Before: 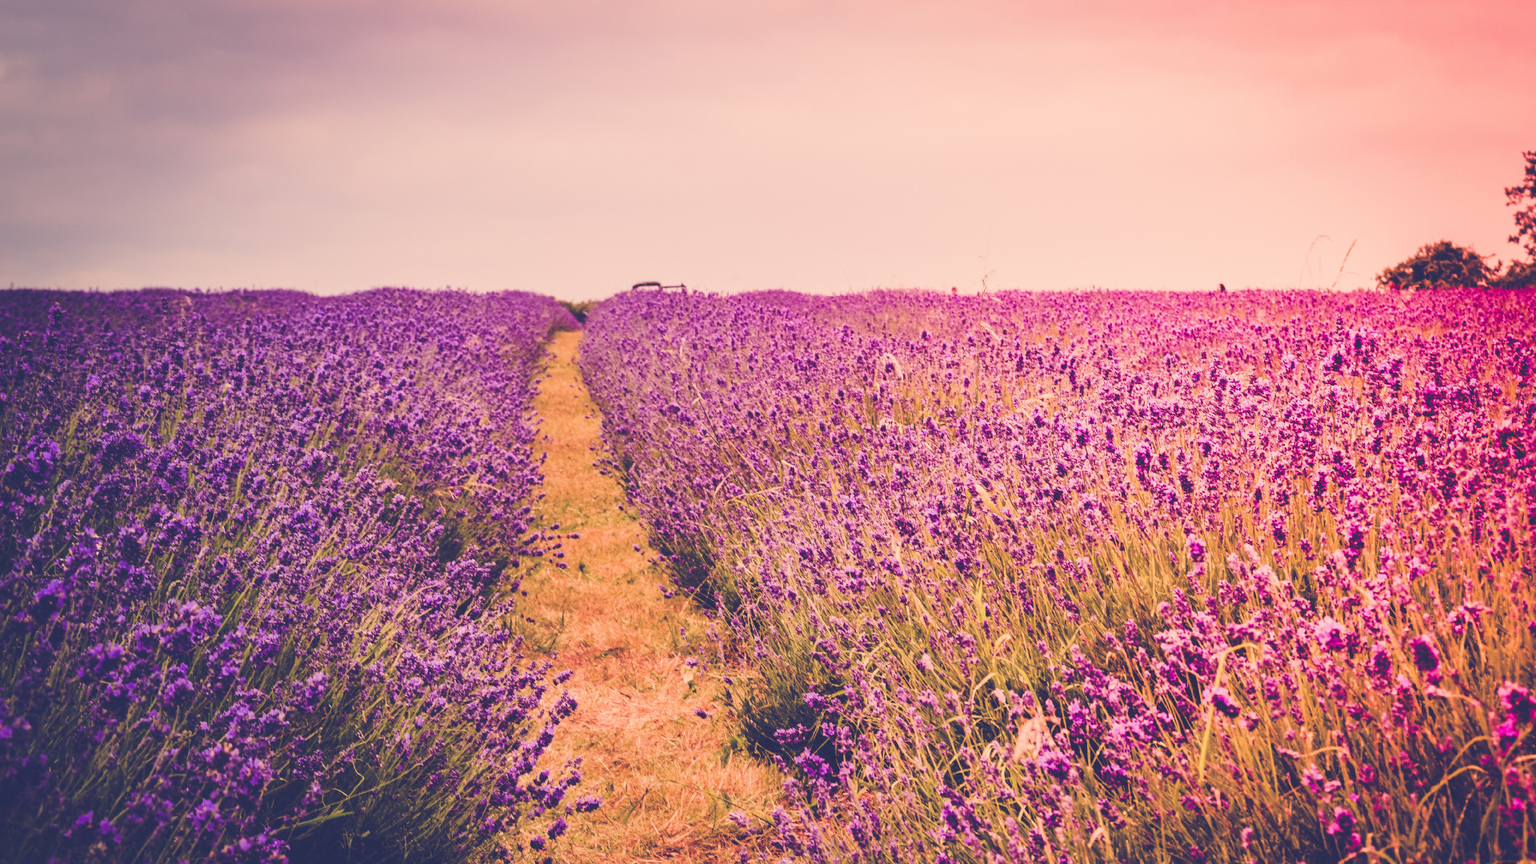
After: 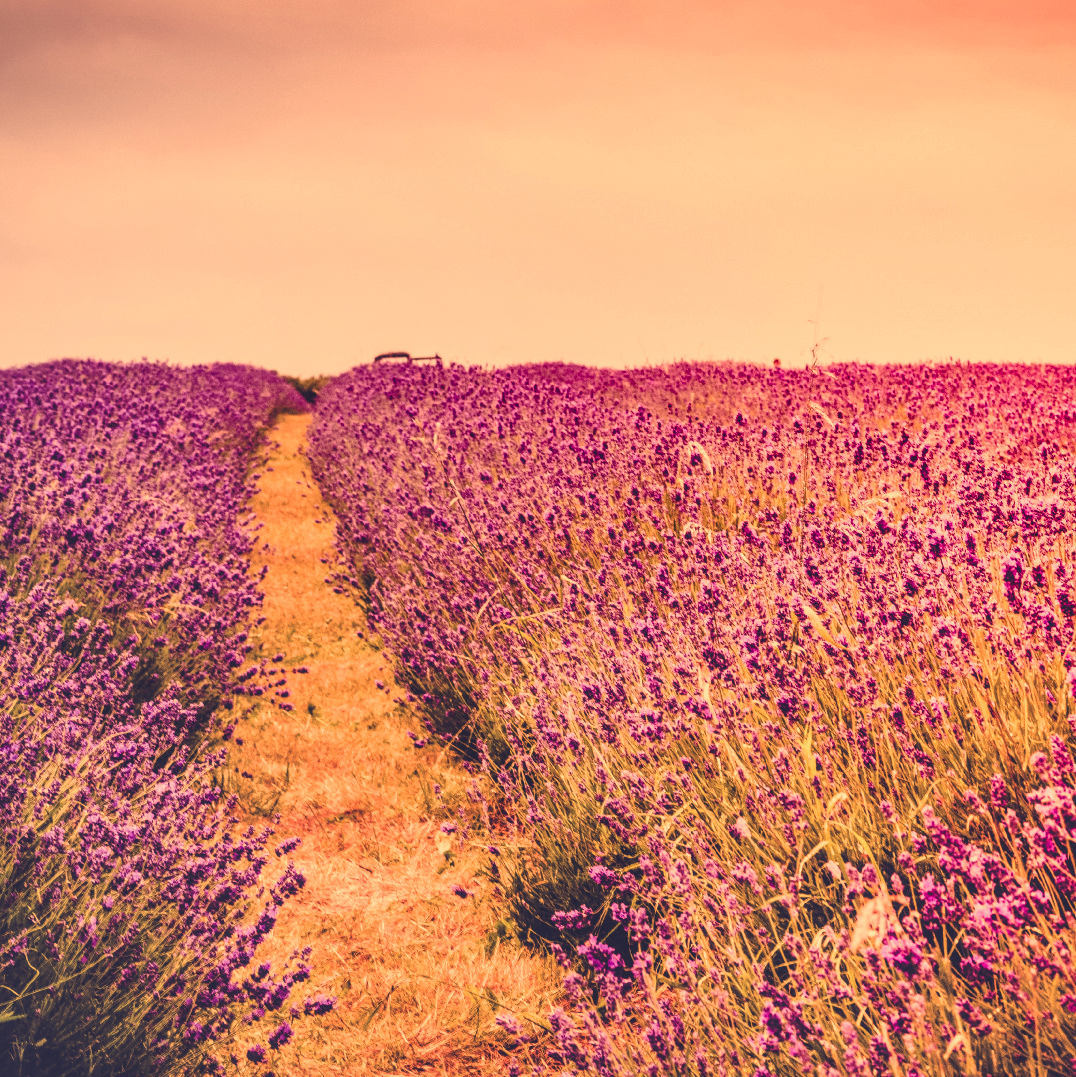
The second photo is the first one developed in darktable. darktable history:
crop: left 21.674%, right 22.086%
white balance: red 1.123, blue 0.83
local contrast: detail 130%
shadows and highlights: radius 264.75, soften with gaussian
base curve: preserve colors none
